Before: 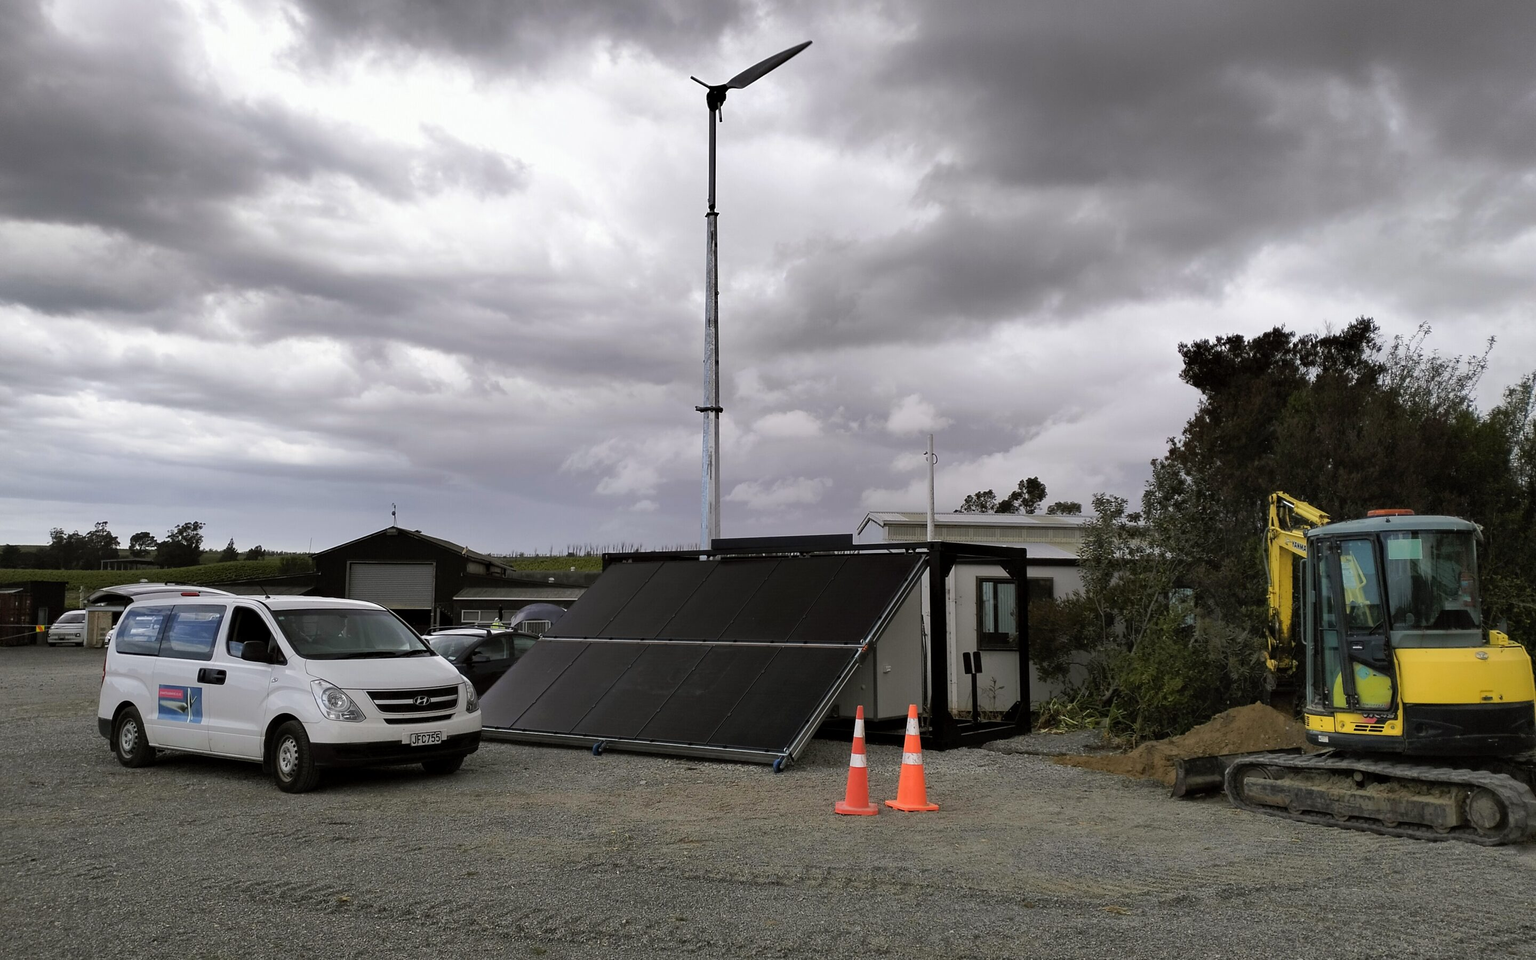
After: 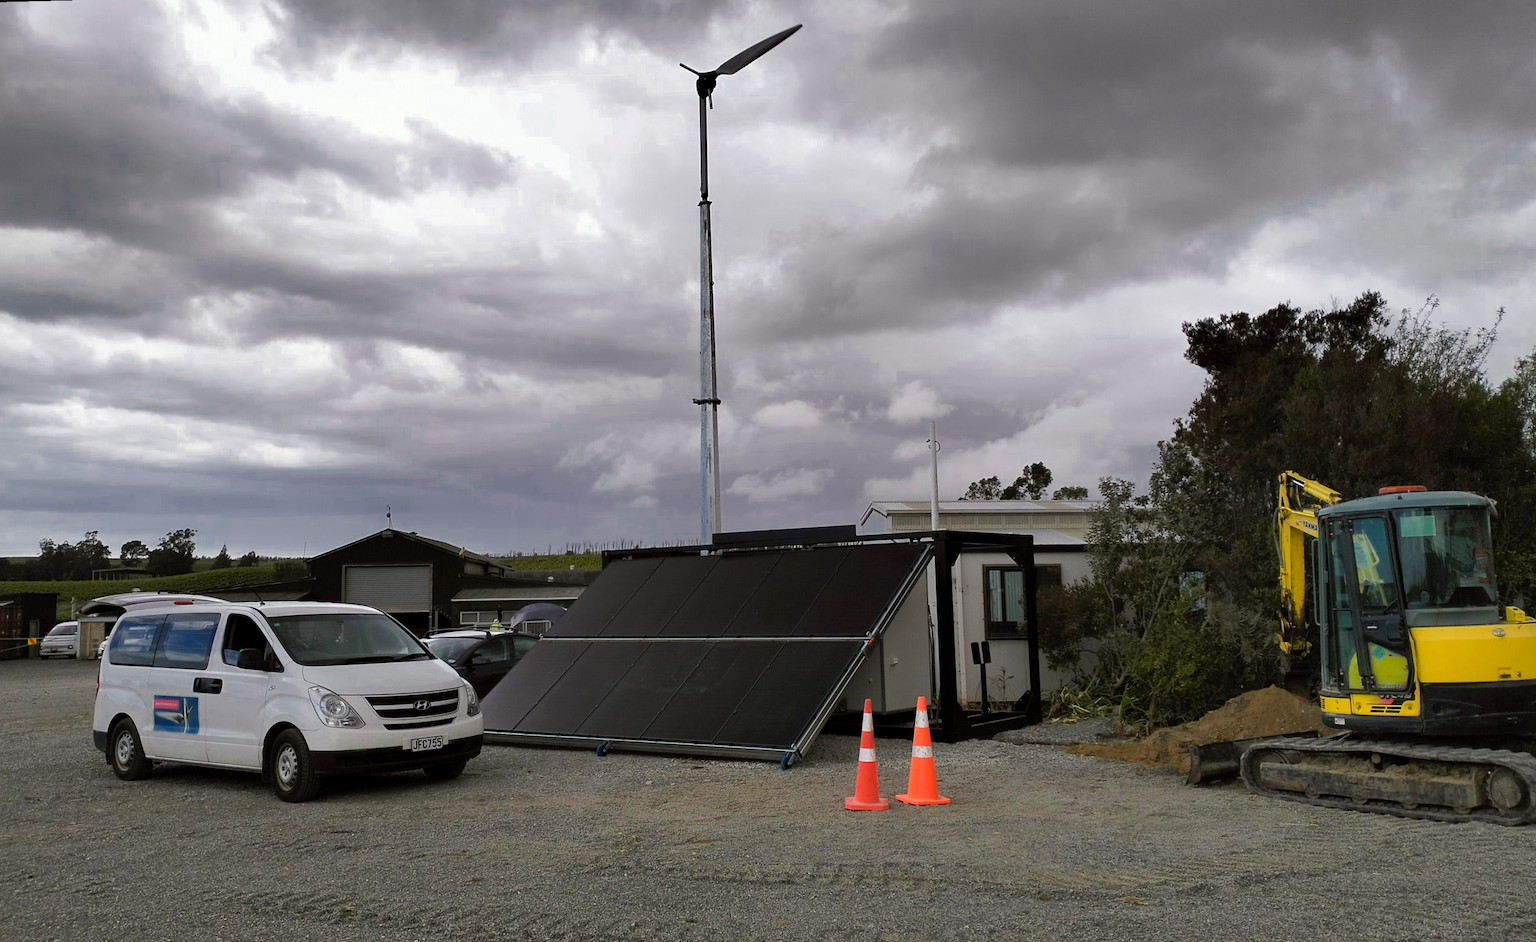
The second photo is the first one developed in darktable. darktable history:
rotate and perspective: rotation -1.42°, crop left 0.016, crop right 0.984, crop top 0.035, crop bottom 0.965
color zones: curves: ch0 [(0, 0.497) (0.143, 0.5) (0.286, 0.5) (0.429, 0.483) (0.571, 0.116) (0.714, -0.006) (0.857, 0.28) (1, 0.497)]
